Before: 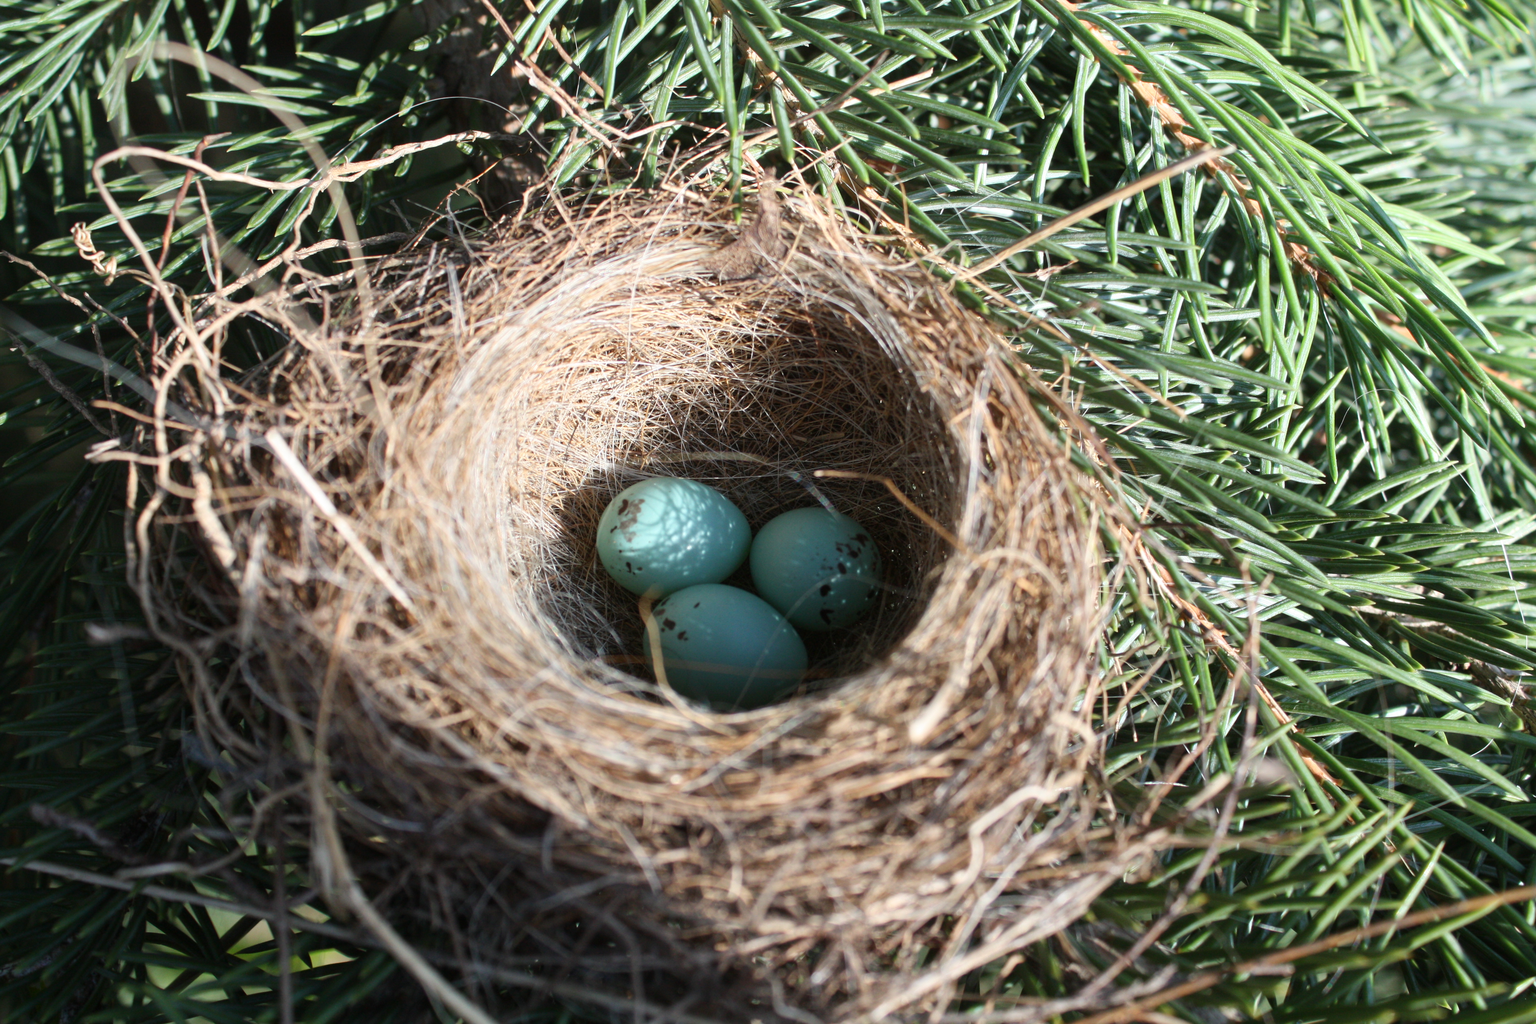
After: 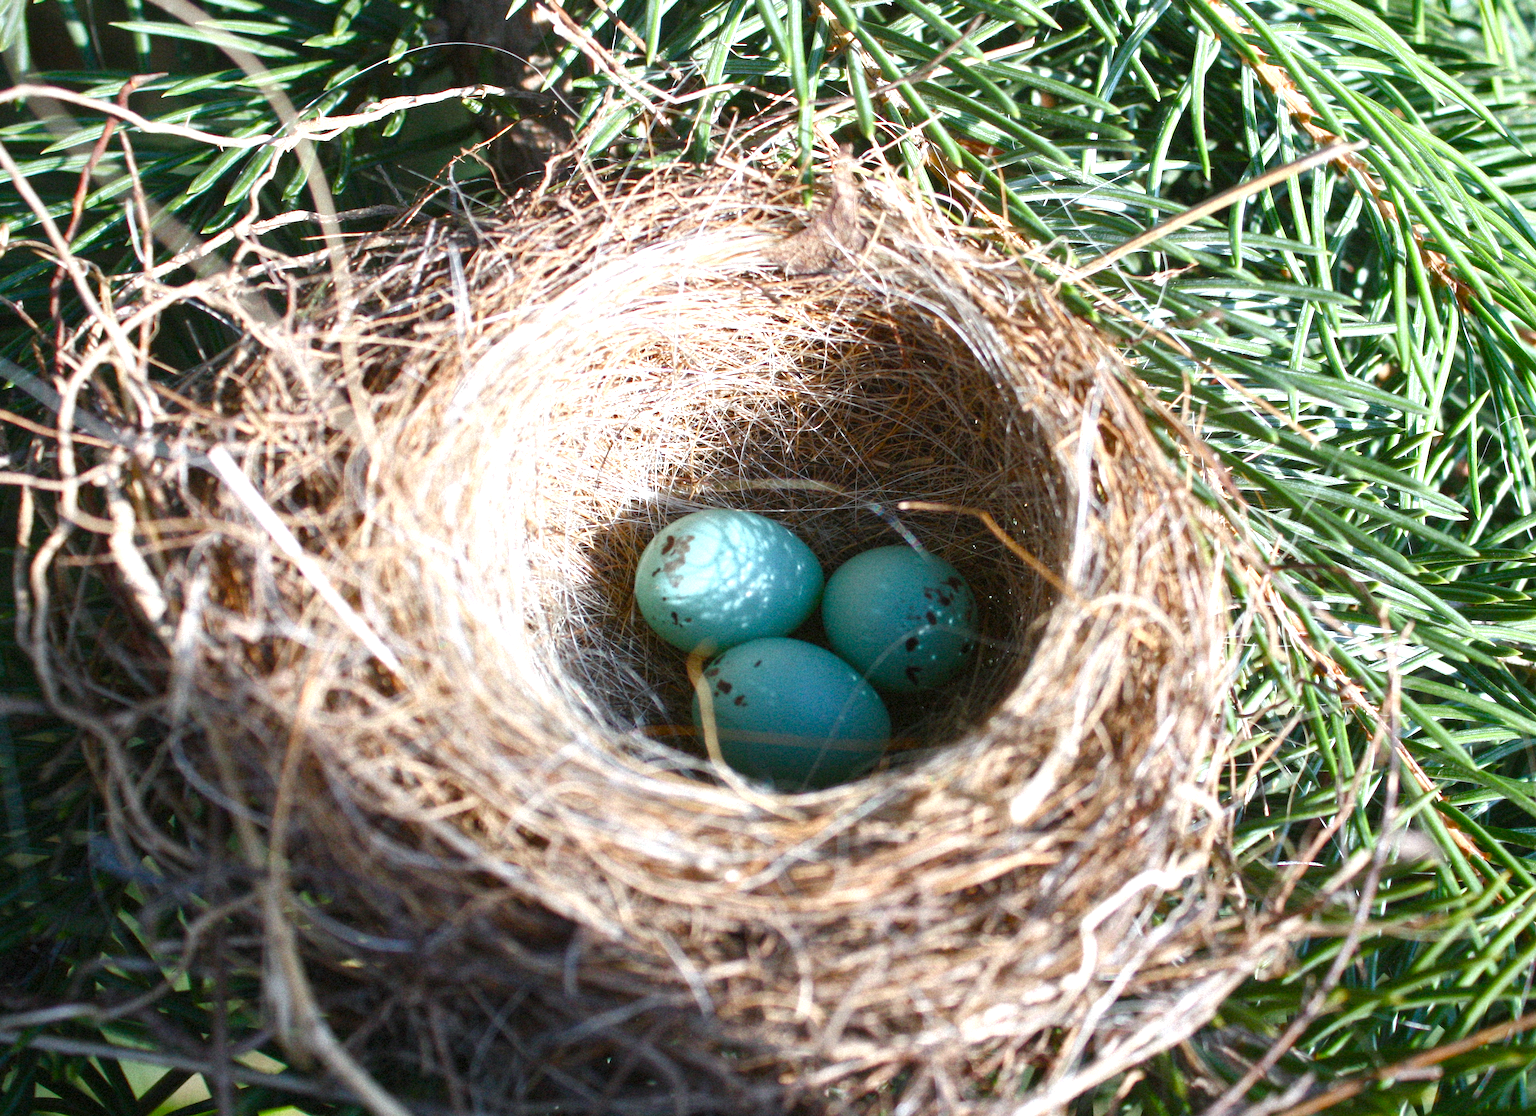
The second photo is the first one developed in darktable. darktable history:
exposure: black level correction 0, exposure 0.7 EV, compensate exposure bias true, compensate highlight preservation false
vignetting: brightness -0.233, saturation 0.141
crop: left 8.026%, right 7.374%
white balance: red 0.976, blue 1.04
grain: mid-tones bias 0%
color balance rgb: perceptual saturation grading › global saturation 20%, perceptual saturation grading › highlights -25%, perceptual saturation grading › shadows 50%
rotate and perspective: rotation -0.013°, lens shift (vertical) -0.027, lens shift (horizontal) 0.178, crop left 0.016, crop right 0.989, crop top 0.082, crop bottom 0.918
contrast brightness saturation: contrast -0.02, brightness -0.01, saturation 0.03
